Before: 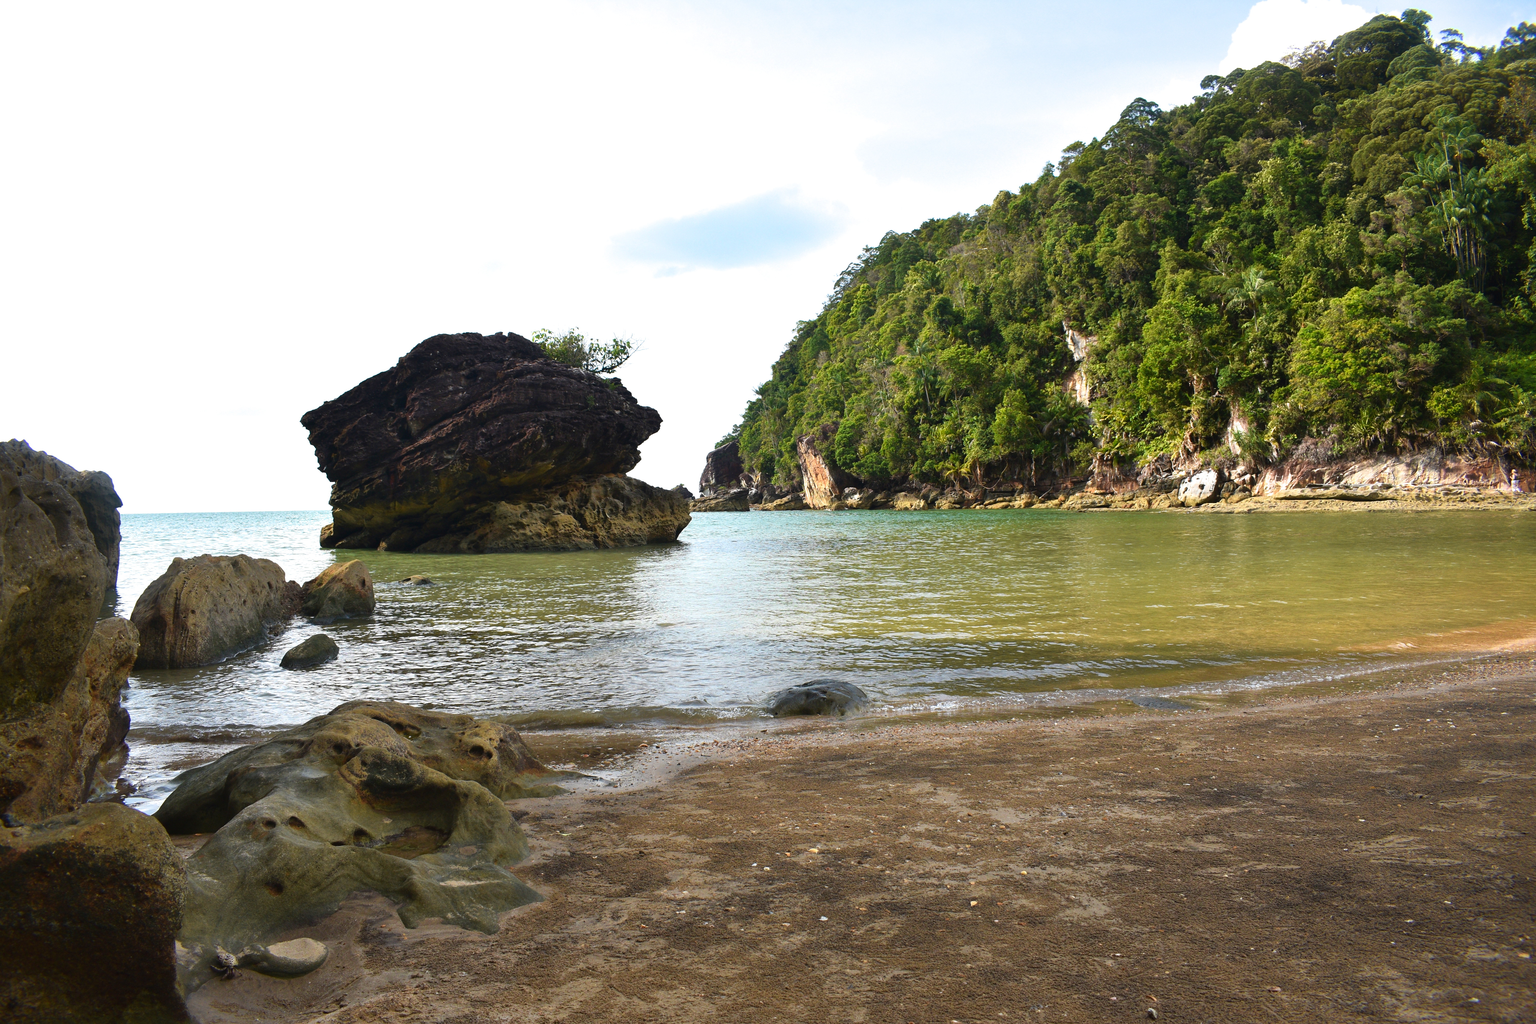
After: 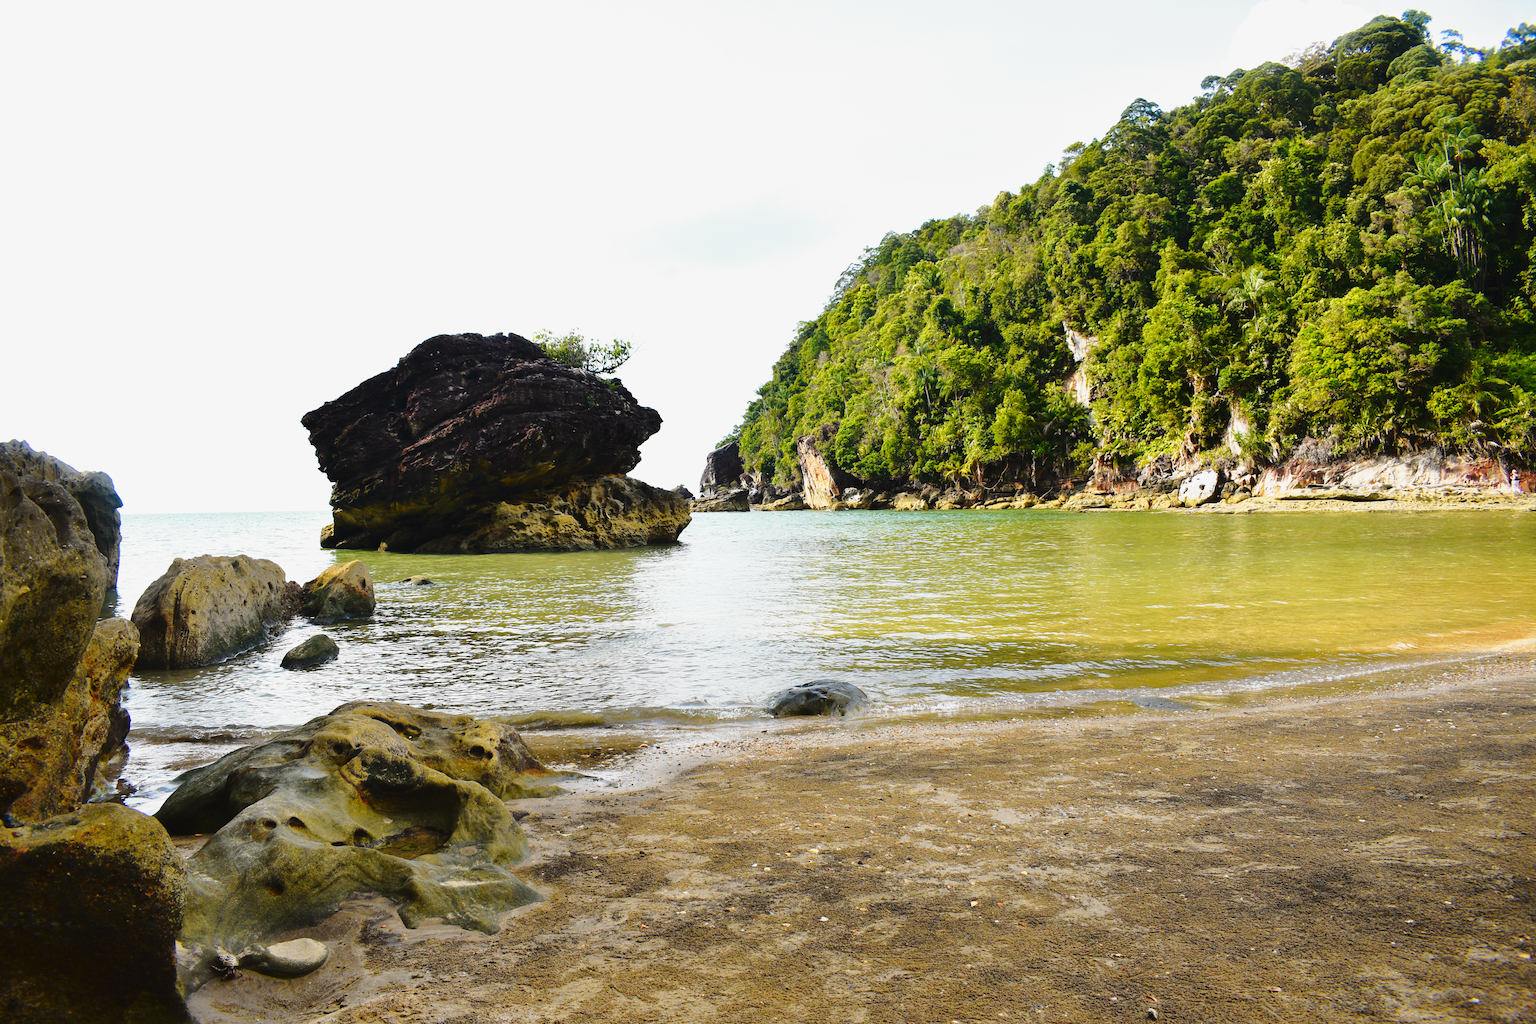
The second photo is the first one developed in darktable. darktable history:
tone curve: curves: ch0 [(0, 0.021) (0.049, 0.044) (0.157, 0.131) (0.365, 0.359) (0.499, 0.517) (0.675, 0.667) (0.856, 0.83) (1, 0.969)]; ch1 [(0, 0) (0.302, 0.309) (0.433, 0.443) (0.472, 0.47) (0.502, 0.503) (0.527, 0.516) (0.564, 0.557) (0.614, 0.645) (0.677, 0.722) (0.859, 0.889) (1, 1)]; ch2 [(0, 0) (0.33, 0.301) (0.447, 0.44) (0.487, 0.496) (0.502, 0.501) (0.535, 0.537) (0.565, 0.558) (0.608, 0.624) (1, 1)], color space Lab, independent channels, preserve colors none
base curve: curves: ch0 [(0, 0) (0.028, 0.03) (0.121, 0.232) (0.46, 0.748) (0.859, 0.968) (1, 1)], preserve colors none
